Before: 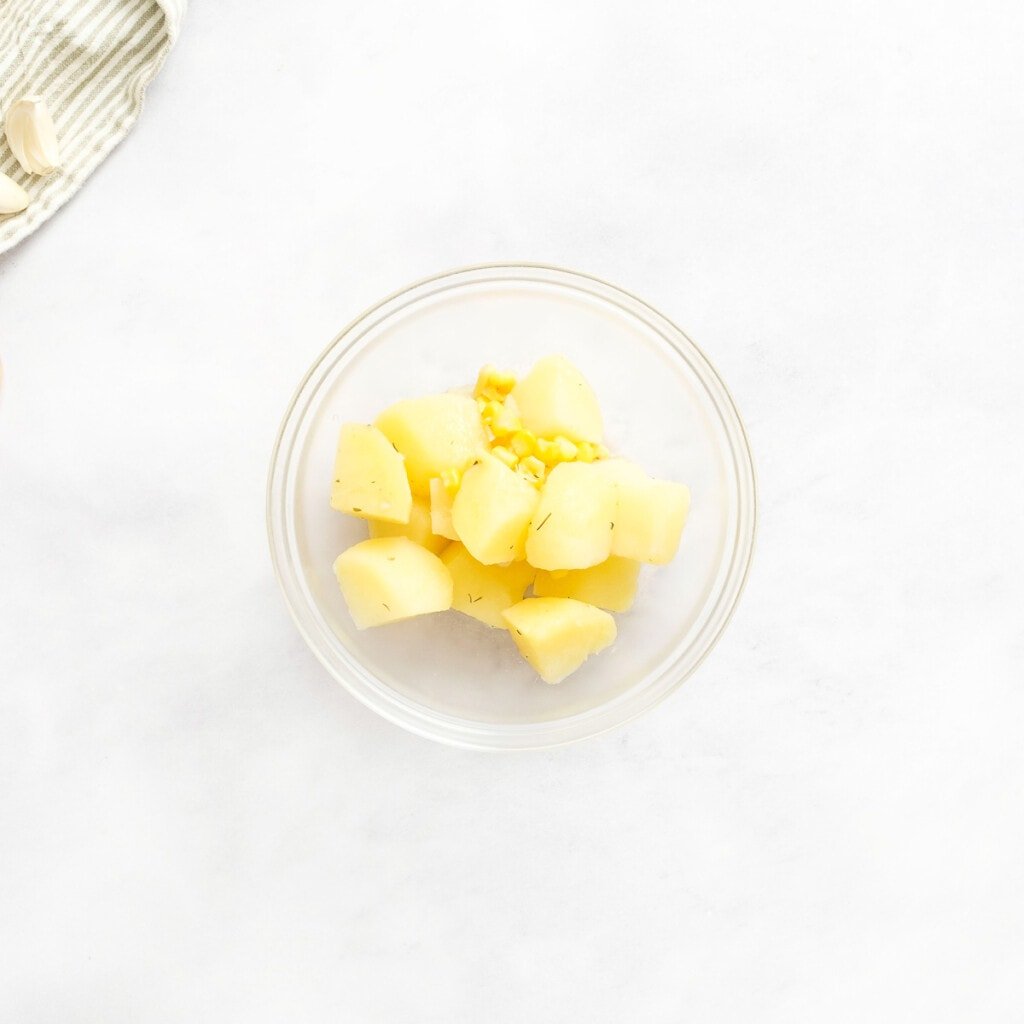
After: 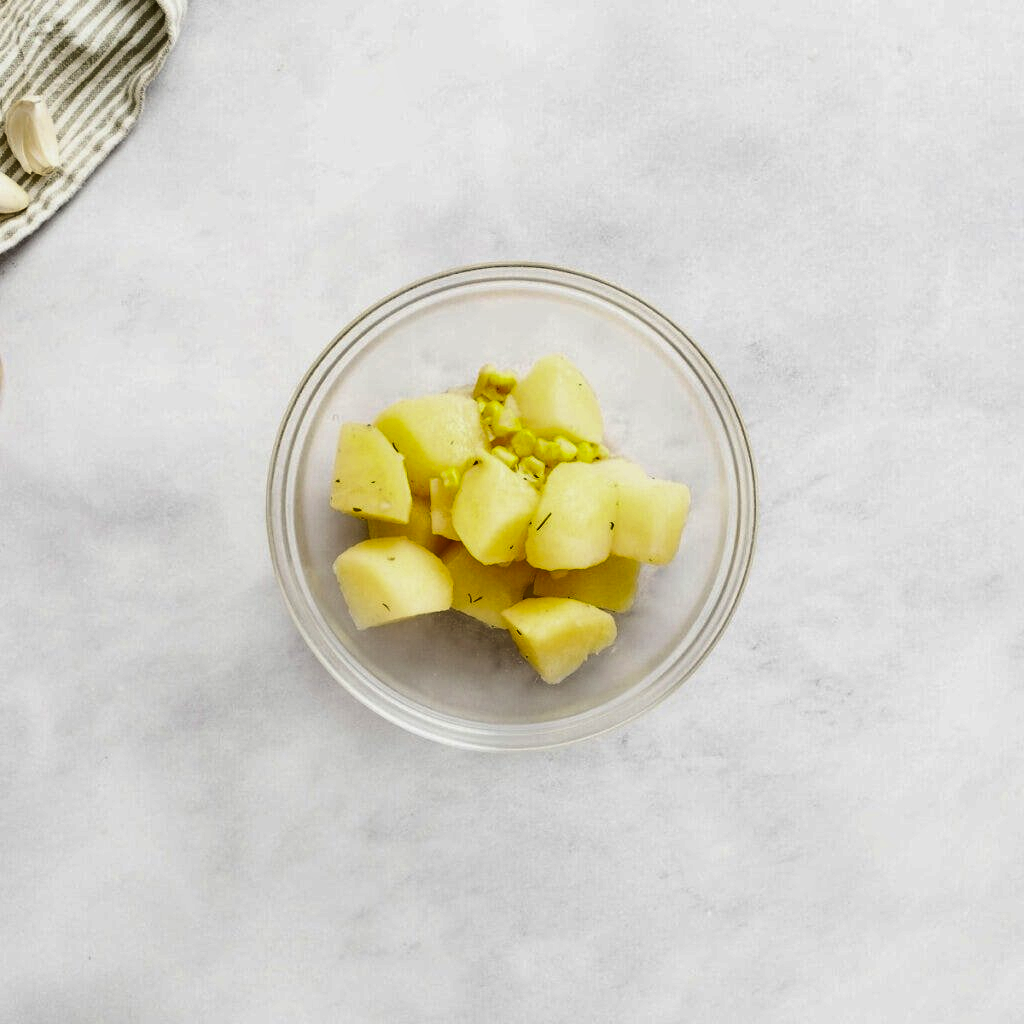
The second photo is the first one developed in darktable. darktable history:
exposure: black level correction -0.041, exposure 0.064 EV, compensate highlight preservation false
shadows and highlights: white point adjustment -3.64, highlights -63.34, highlights color adjustment 42%, soften with gaussian
